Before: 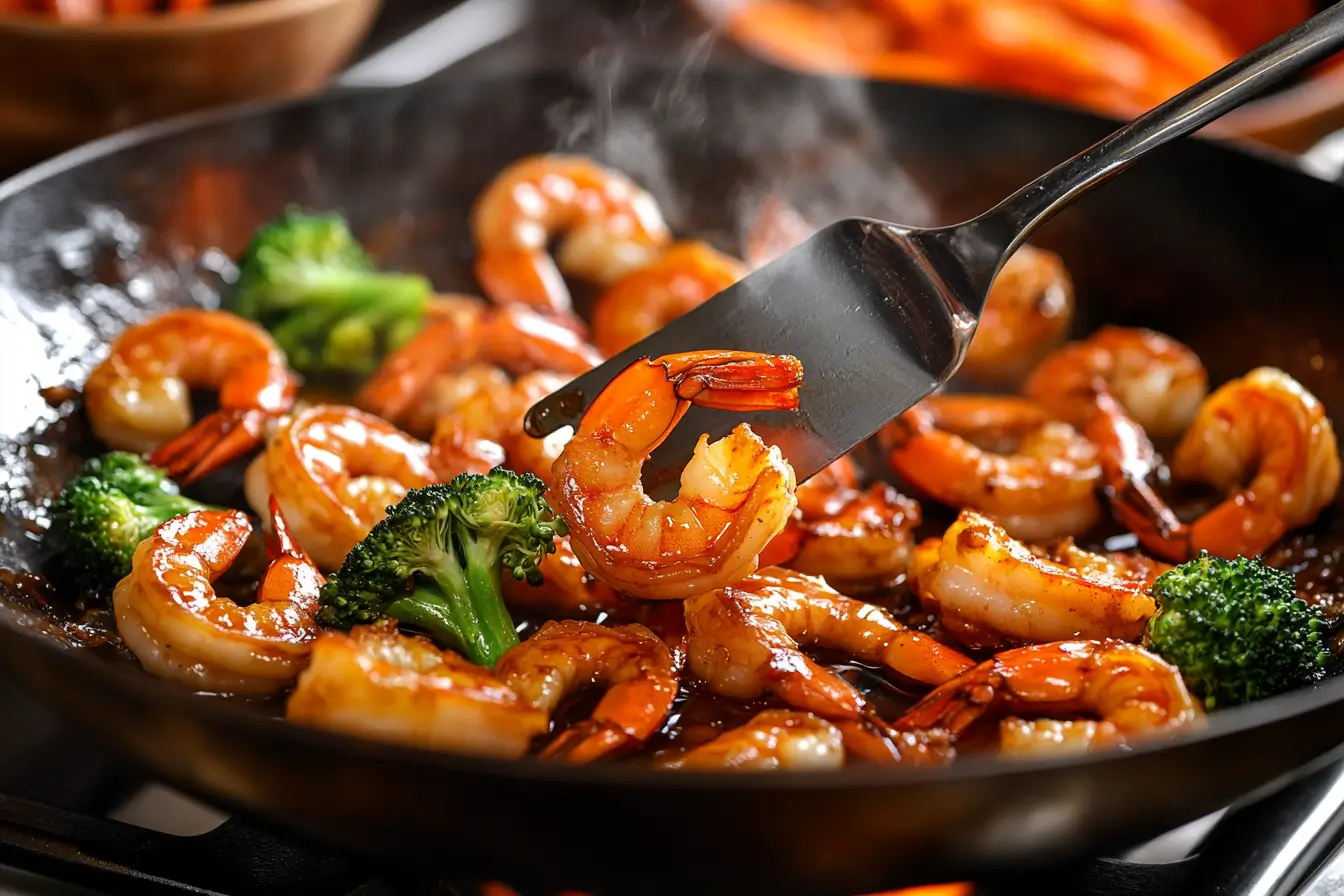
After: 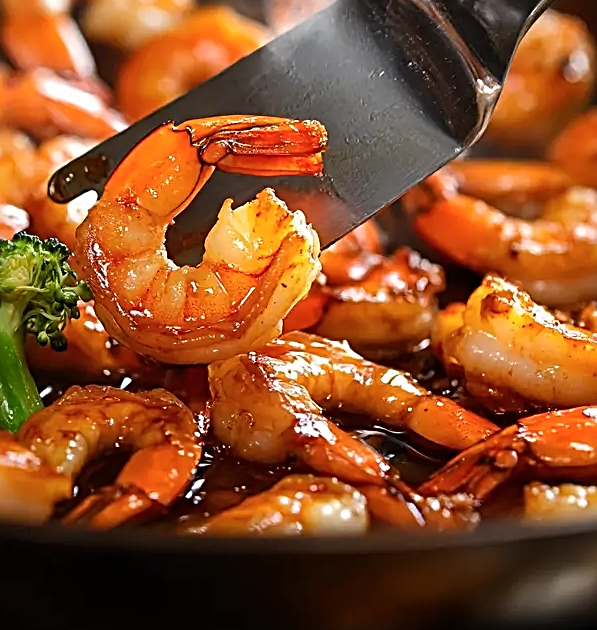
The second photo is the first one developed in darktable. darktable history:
color zones: curves: ch0 [(0.25, 0.5) (0.636, 0.25) (0.75, 0.5)]
crop: left 35.432%, top 26.233%, right 20.145%, bottom 3.432%
sharpen: radius 2.676, amount 0.669
